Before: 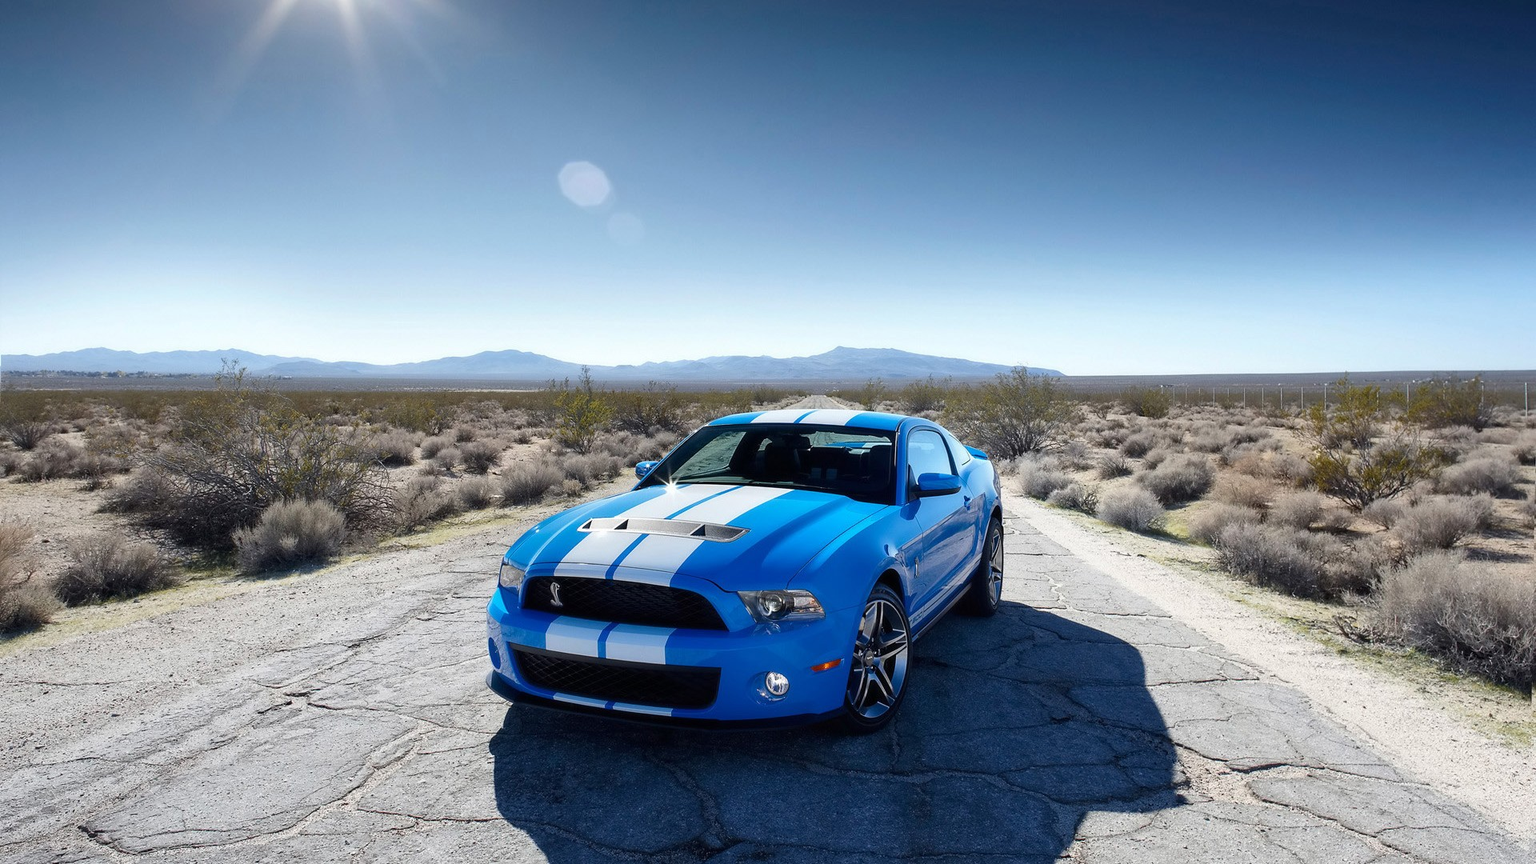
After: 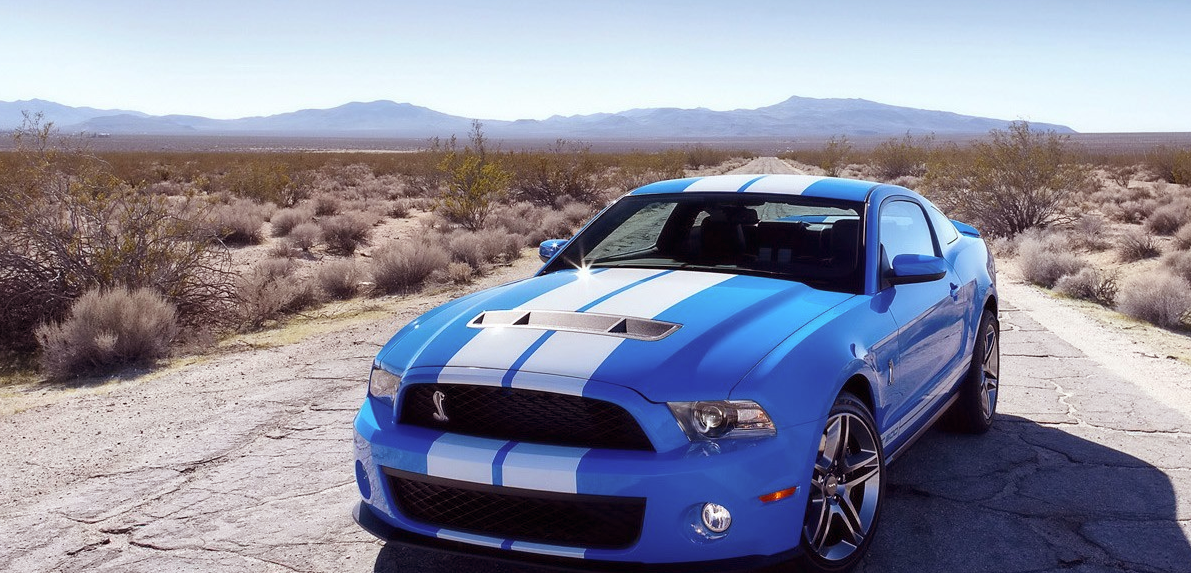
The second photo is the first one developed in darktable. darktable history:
crop: left 13.312%, top 31.28%, right 24.627%, bottom 15.582%
rgb levels: mode RGB, independent channels, levels [[0, 0.474, 1], [0, 0.5, 1], [0, 0.5, 1]]
